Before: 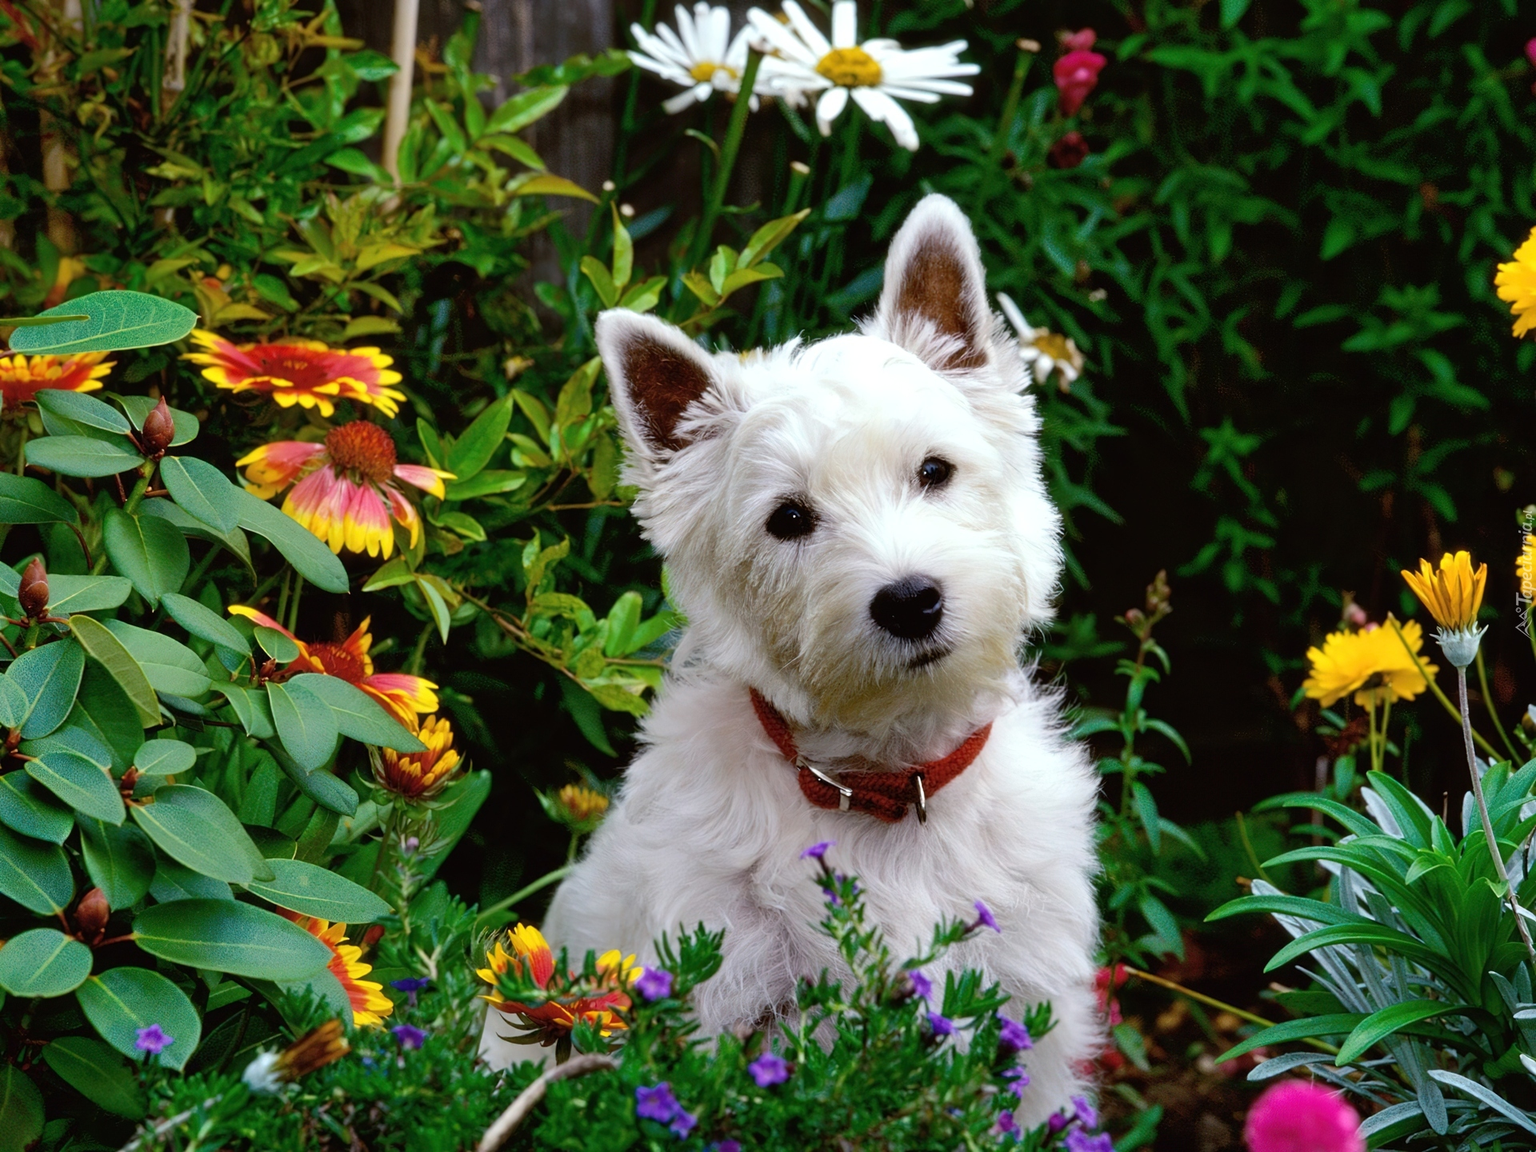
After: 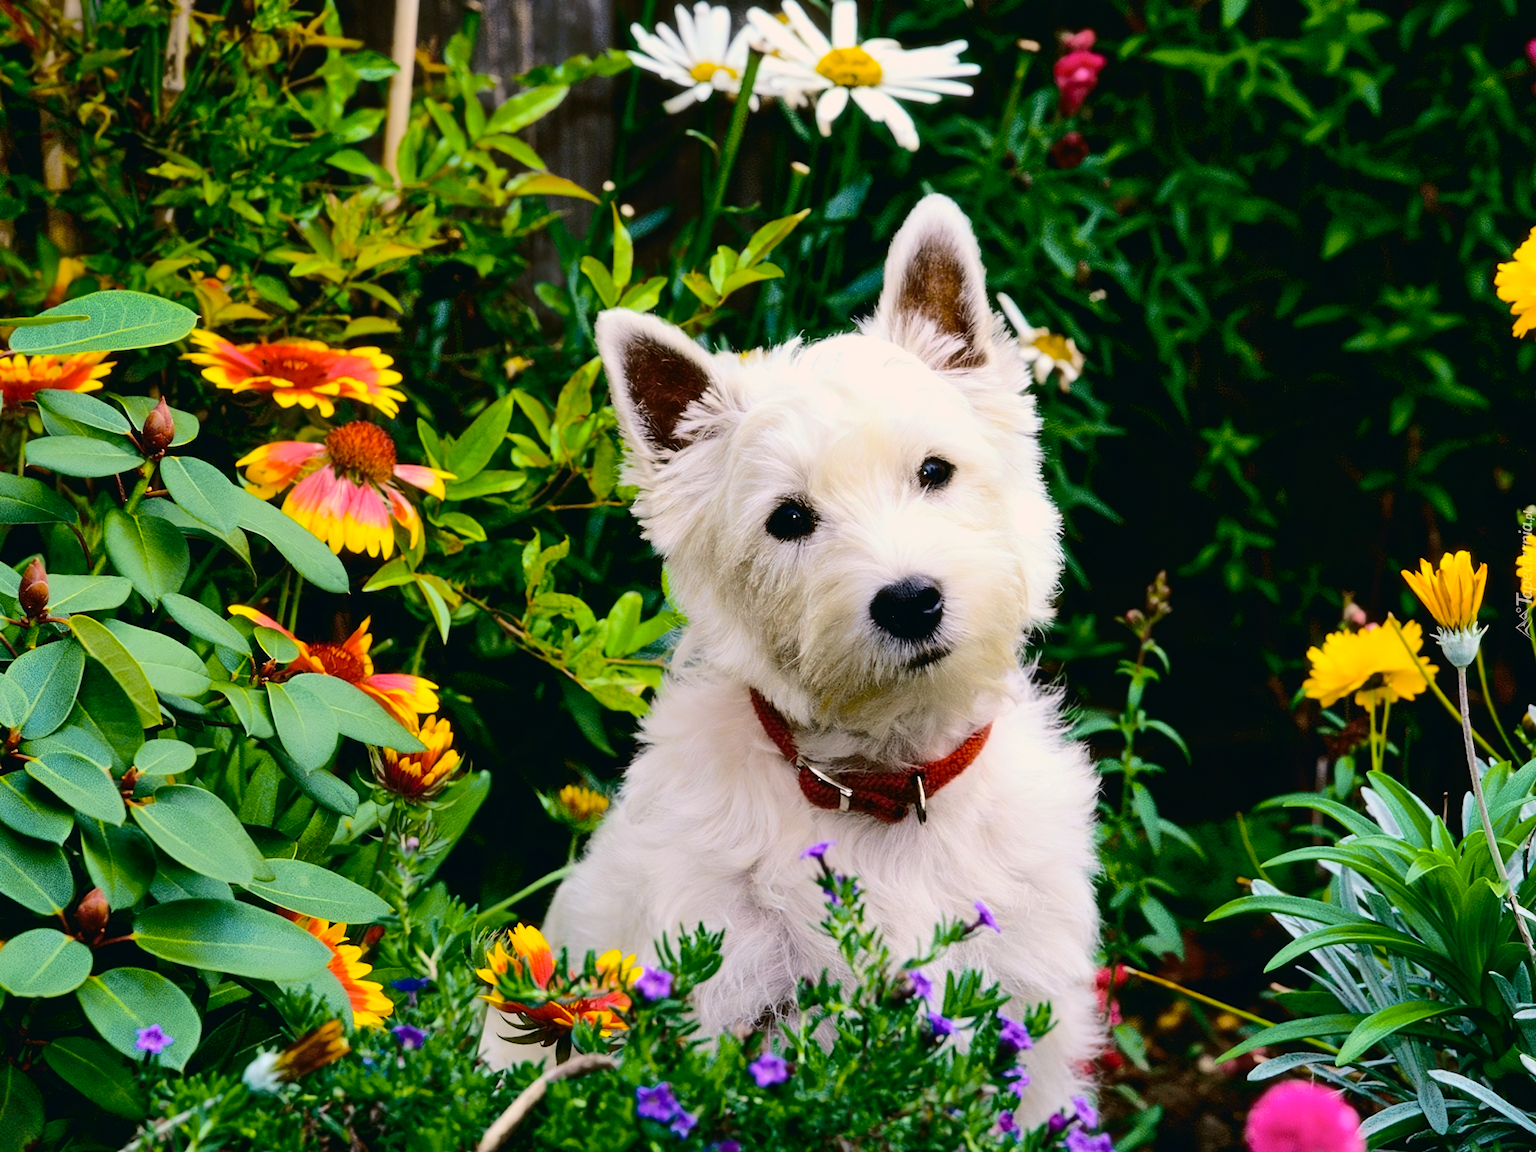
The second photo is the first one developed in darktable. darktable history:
color correction: highlights a* 5.38, highlights b* 5.3, shadows a* -4.26, shadows b* -5.11
tone curve: curves: ch0 [(0, 0.011) (0.104, 0.085) (0.236, 0.234) (0.398, 0.507) (0.498, 0.621) (0.65, 0.757) (0.835, 0.883) (1, 0.961)]; ch1 [(0, 0) (0.353, 0.344) (0.43, 0.401) (0.479, 0.476) (0.502, 0.502) (0.54, 0.542) (0.602, 0.613) (0.638, 0.668) (0.693, 0.727) (1, 1)]; ch2 [(0, 0) (0.34, 0.314) (0.434, 0.43) (0.5, 0.506) (0.521, 0.54) (0.54, 0.56) (0.595, 0.613) (0.644, 0.729) (1, 1)], color space Lab, independent channels, preserve colors none
